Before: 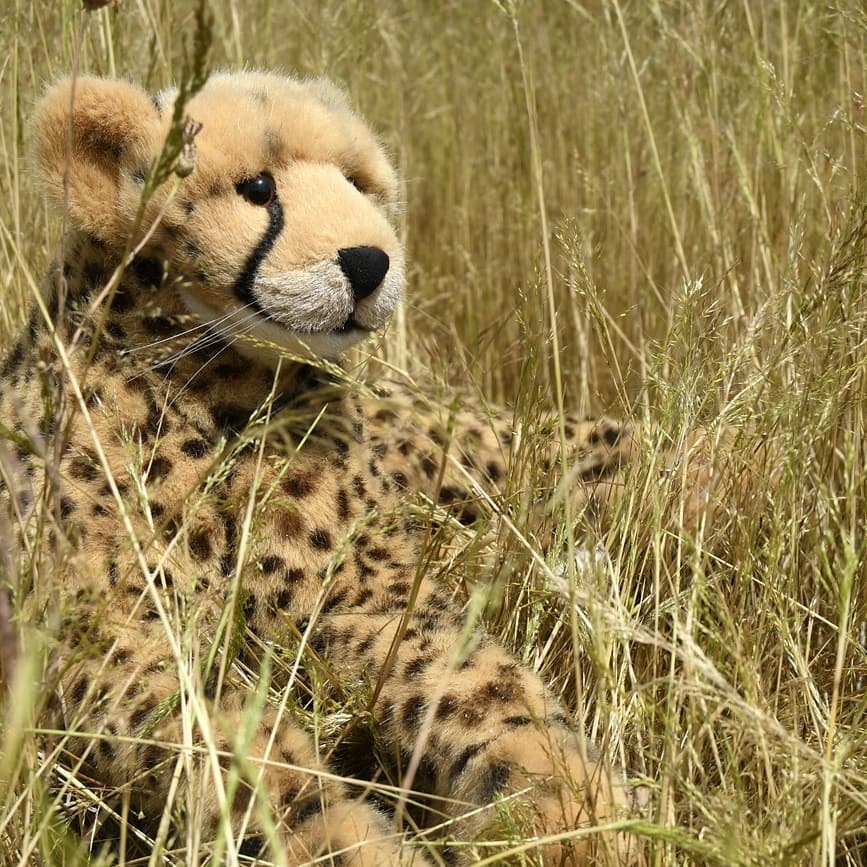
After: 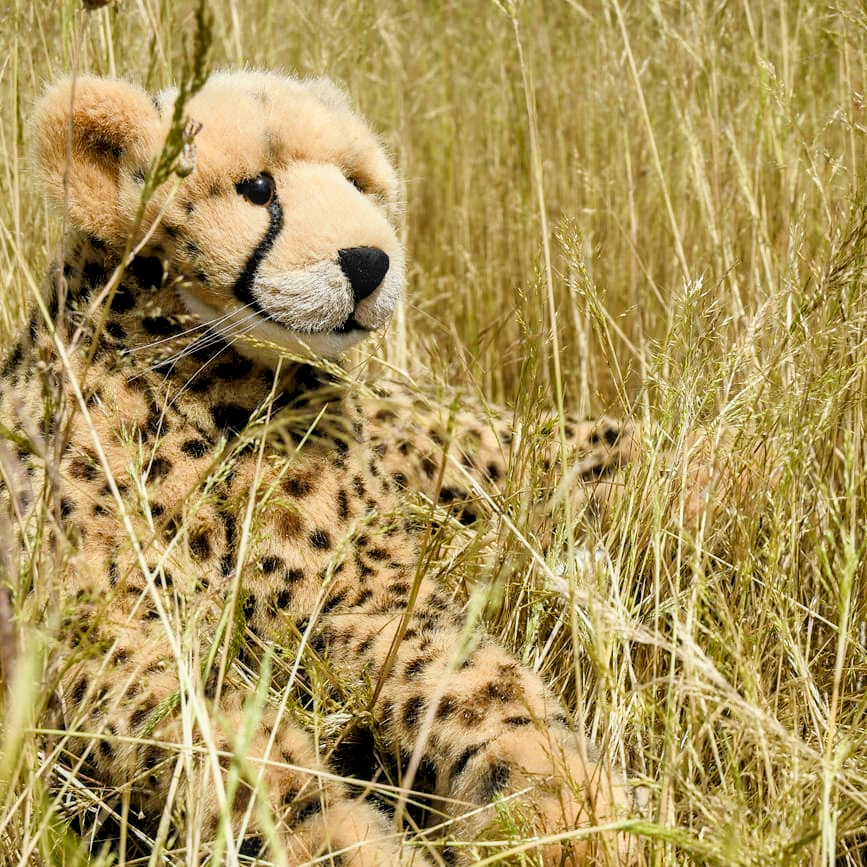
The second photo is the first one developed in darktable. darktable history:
filmic rgb: black relative exposure -5 EV, hardness 2.88, highlights saturation mix -30%
exposure: black level correction 0, exposure 0.7 EV, compensate highlight preservation false
color balance rgb: perceptual saturation grading › global saturation 10%
local contrast: on, module defaults
